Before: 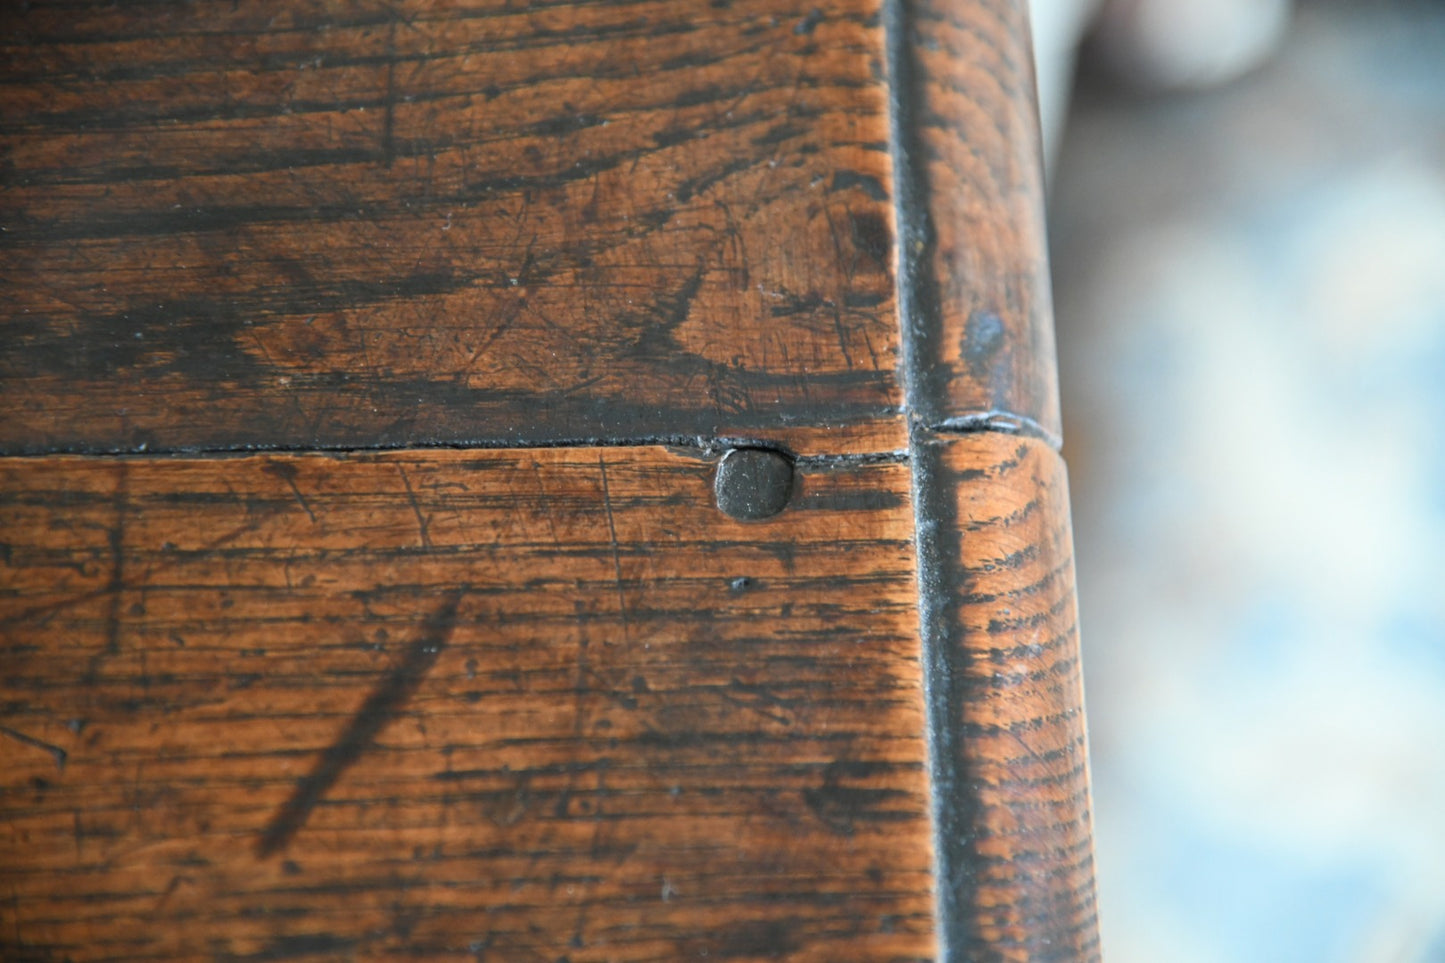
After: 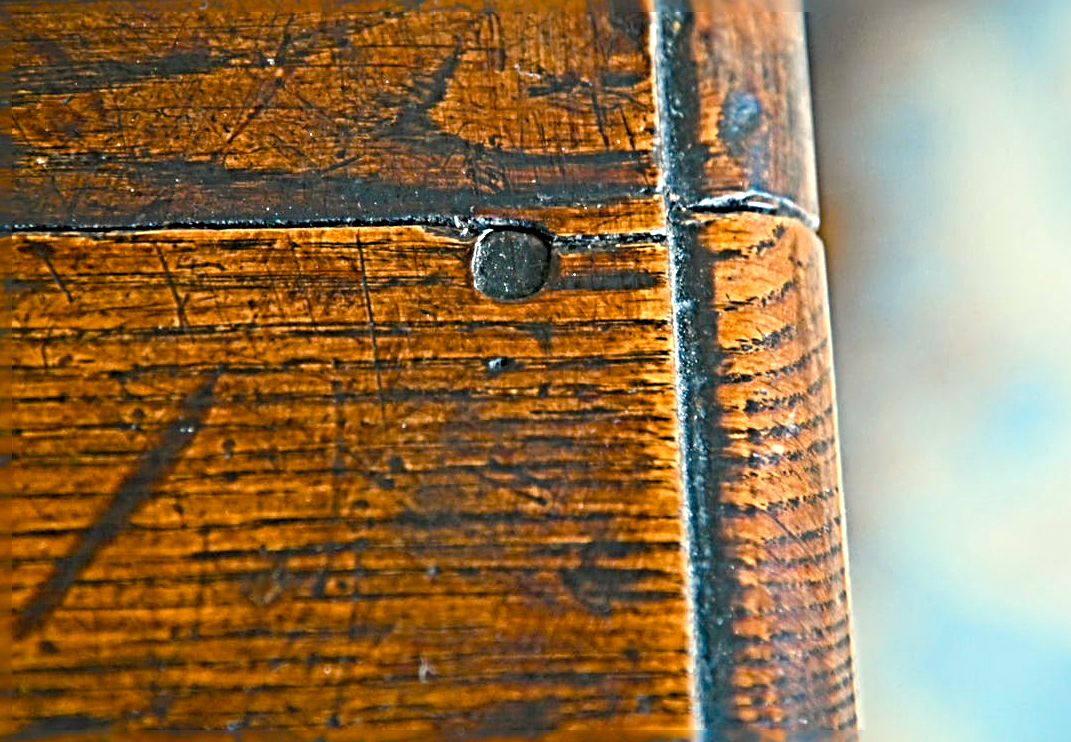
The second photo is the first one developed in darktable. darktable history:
crop: left 16.87%, top 22.889%, right 8.957%
color balance rgb: highlights gain › chroma 3.053%, highlights gain › hue 77.16°, perceptual saturation grading › global saturation 34.697%, perceptual saturation grading › highlights -25.608%, perceptual saturation grading › shadows 50.029%, global vibrance 50.166%
sharpen: radius 6.263, amount 1.791, threshold 0.214
